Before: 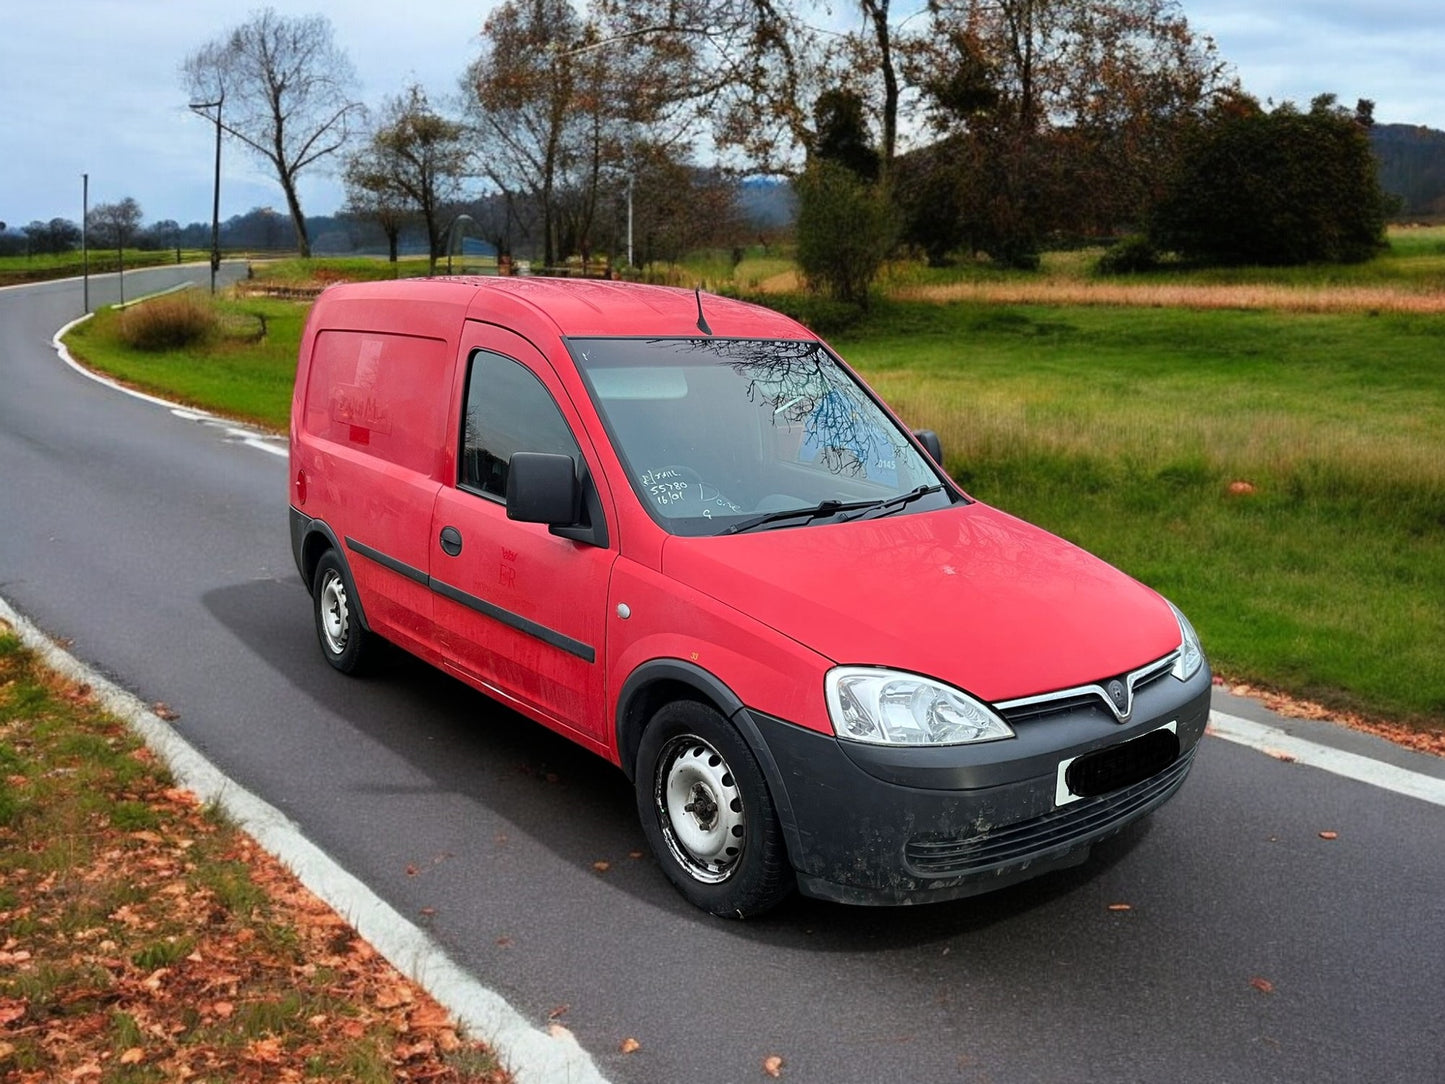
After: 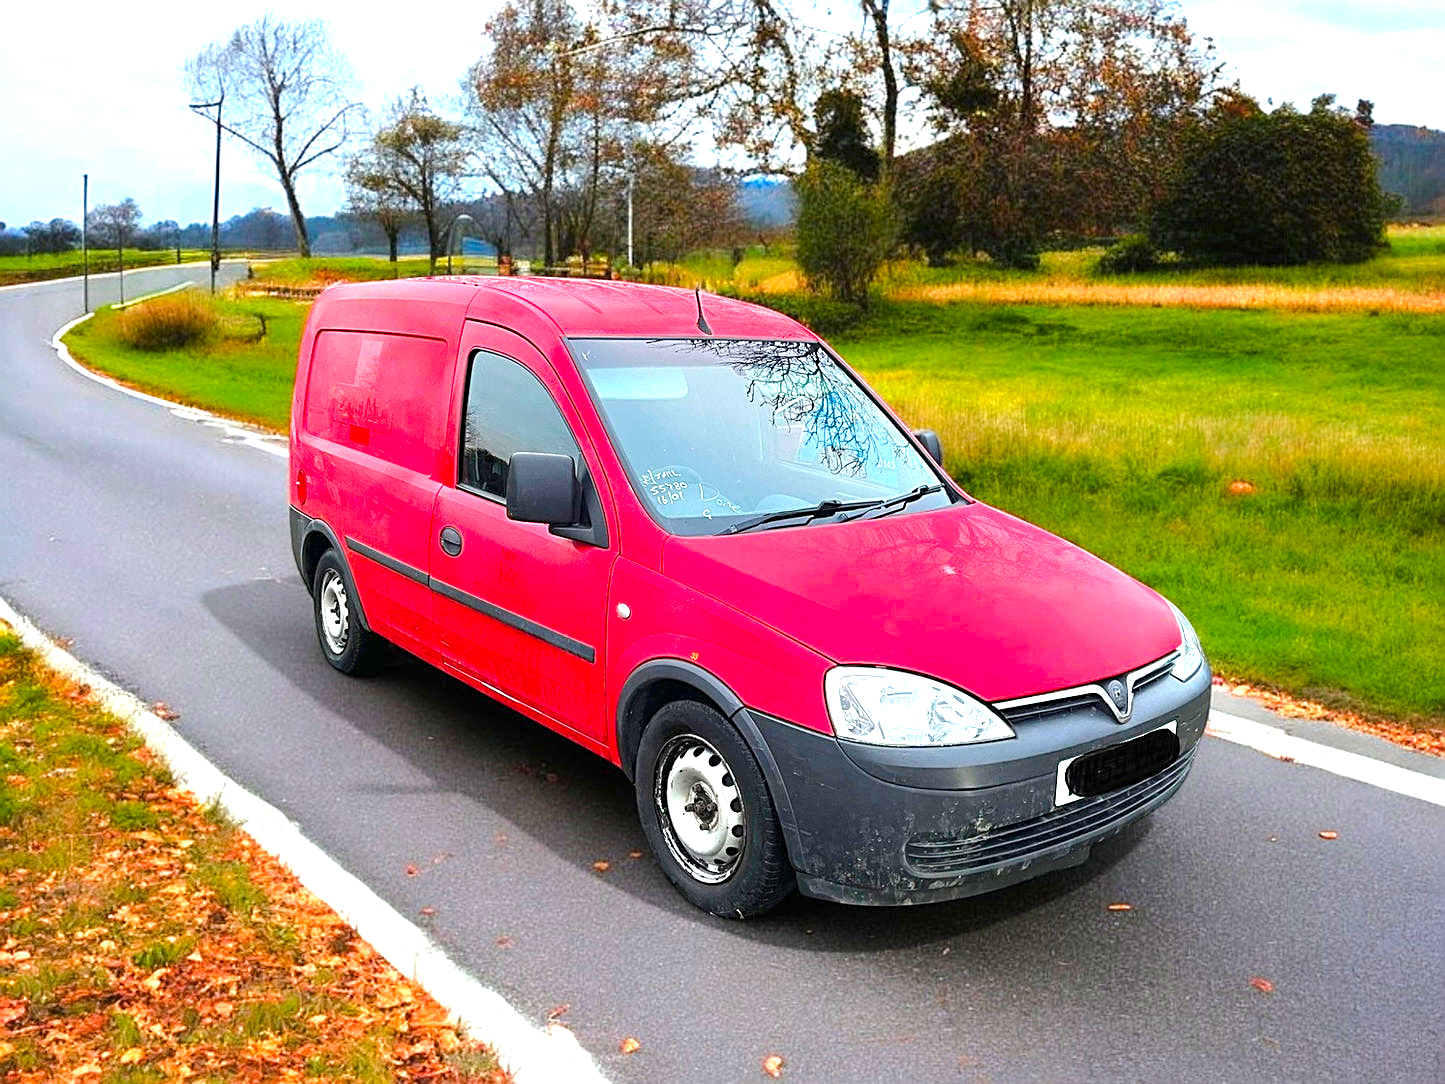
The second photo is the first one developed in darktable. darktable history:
sharpen: on, module defaults
color balance rgb: perceptual saturation grading › global saturation 25%, perceptual brilliance grading › mid-tones 10%, perceptual brilliance grading › shadows 15%, global vibrance 20%
exposure: black level correction 0, exposure 1.173 EV, compensate exposure bias true, compensate highlight preservation false
